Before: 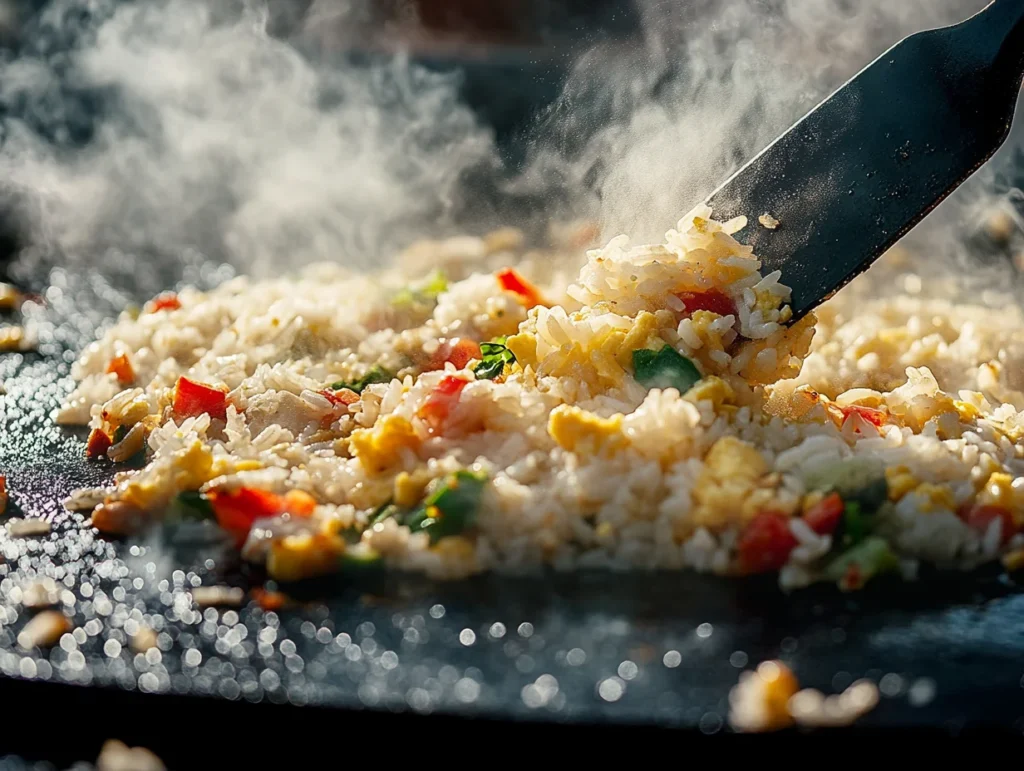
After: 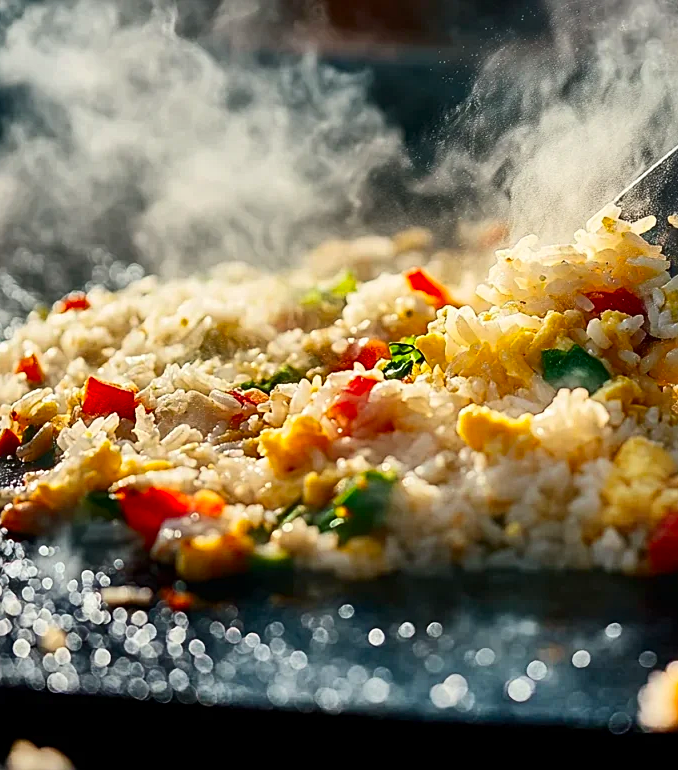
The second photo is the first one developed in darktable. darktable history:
crop and rotate: left 8.904%, right 24.822%
contrast brightness saturation: contrast 0.162, saturation 0.318
sharpen: radius 2.208, amount 0.382, threshold 0.231
shadows and highlights: radius 102.1, shadows 50.8, highlights -64.32, soften with gaussian
